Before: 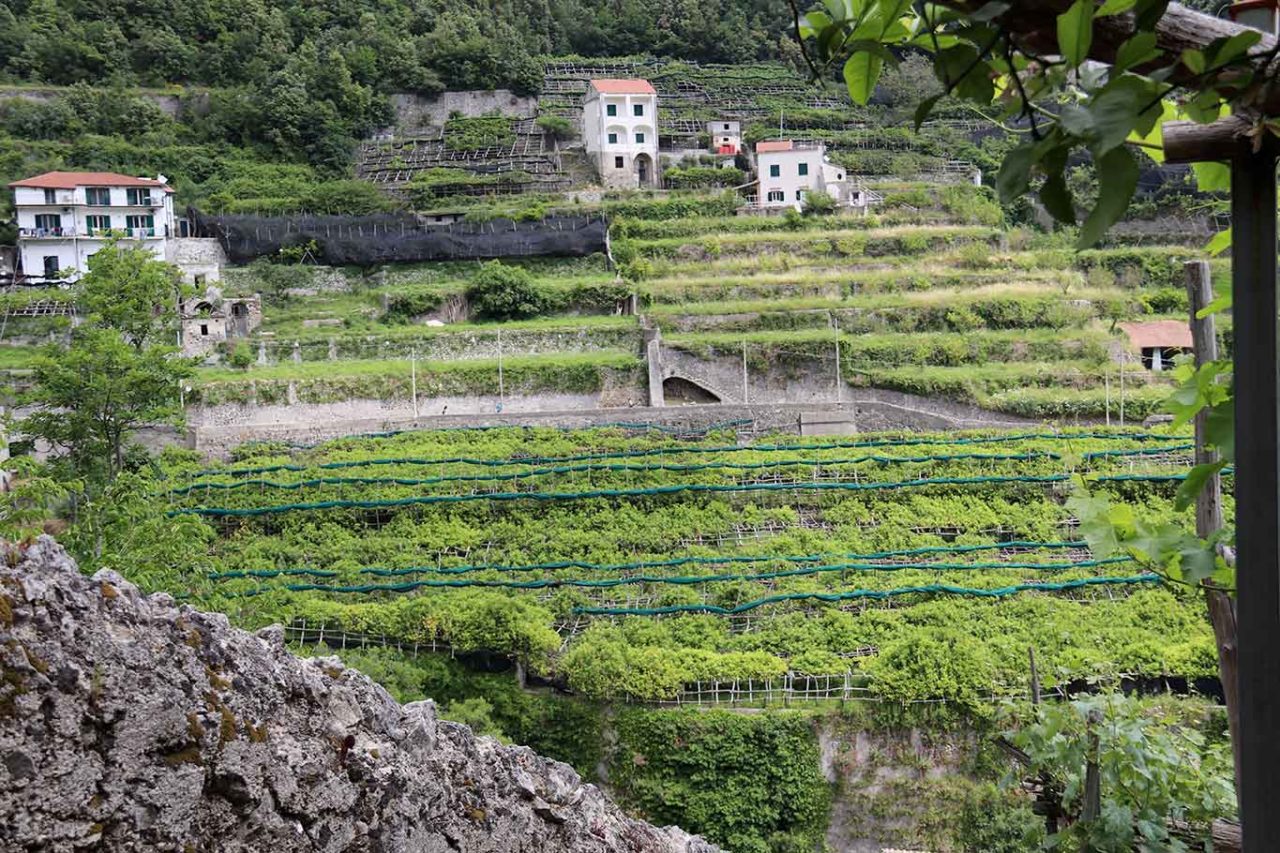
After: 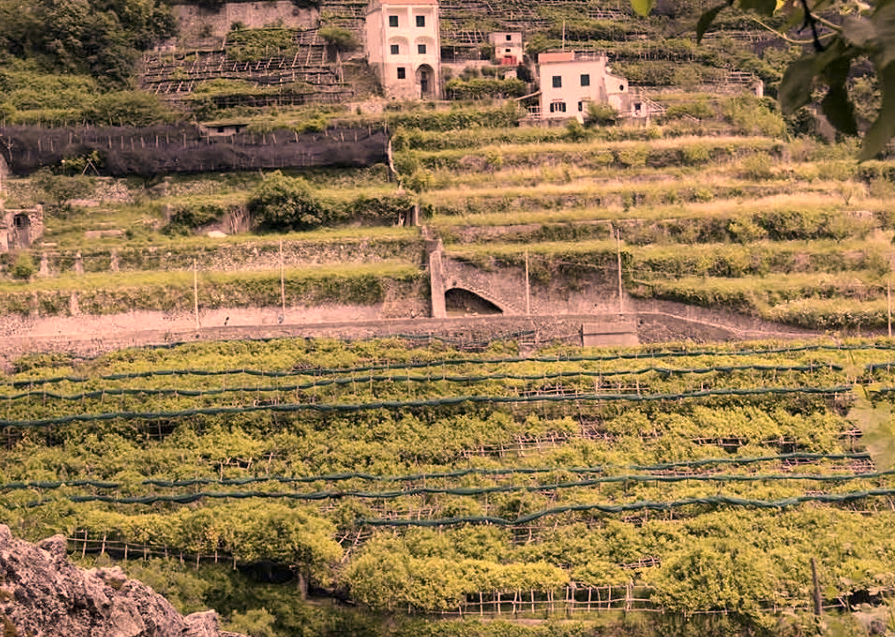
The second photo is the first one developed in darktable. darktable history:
crop and rotate: left 17.046%, top 10.659%, right 12.989%, bottom 14.553%
color correction: highlights a* 40, highlights b* 40, saturation 0.69
contrast brightness saturation: saturation -0.05
local contrast: mode bilateral grid, contrast 20, coarseness 50, detail 120%, midtone range 0.2
